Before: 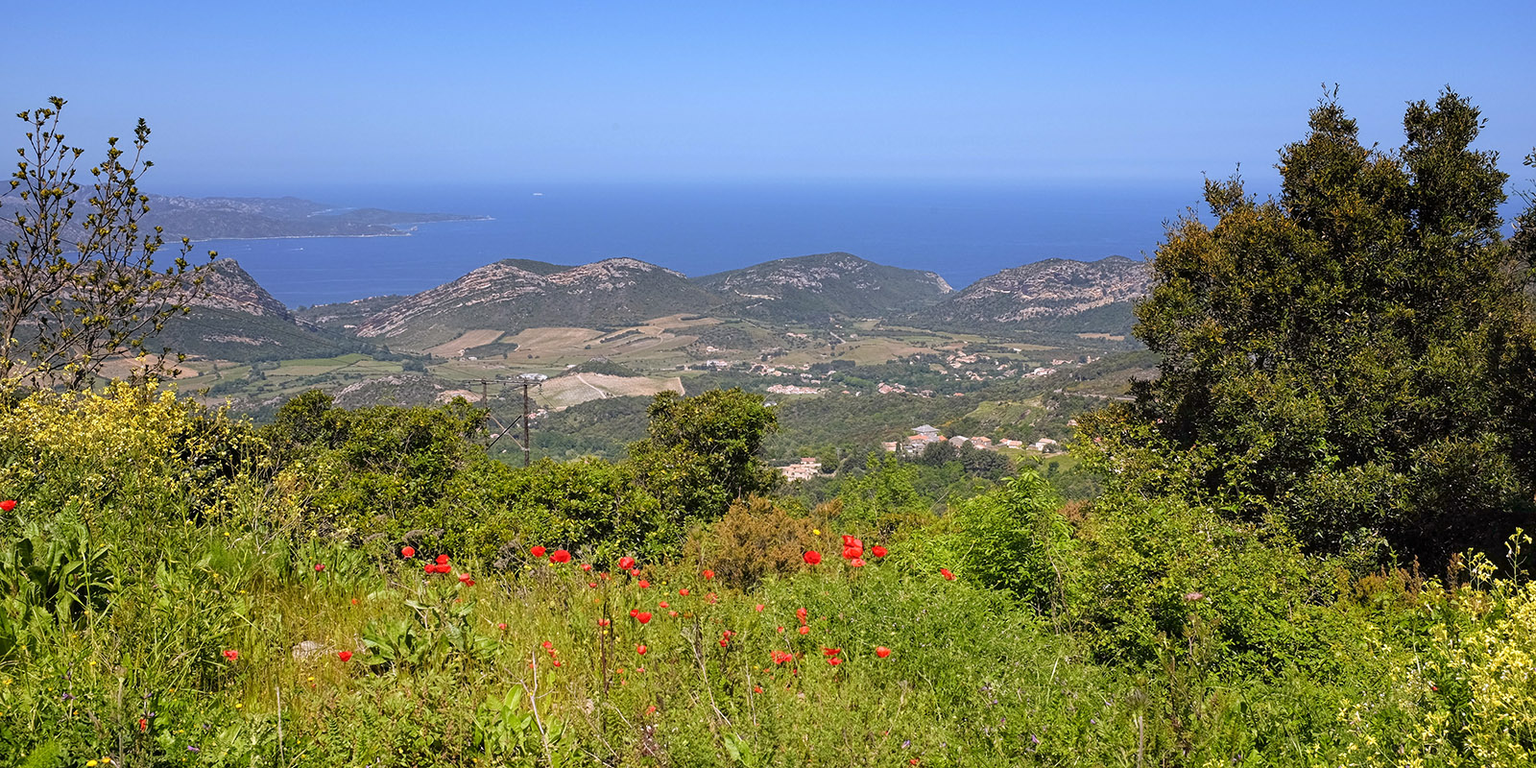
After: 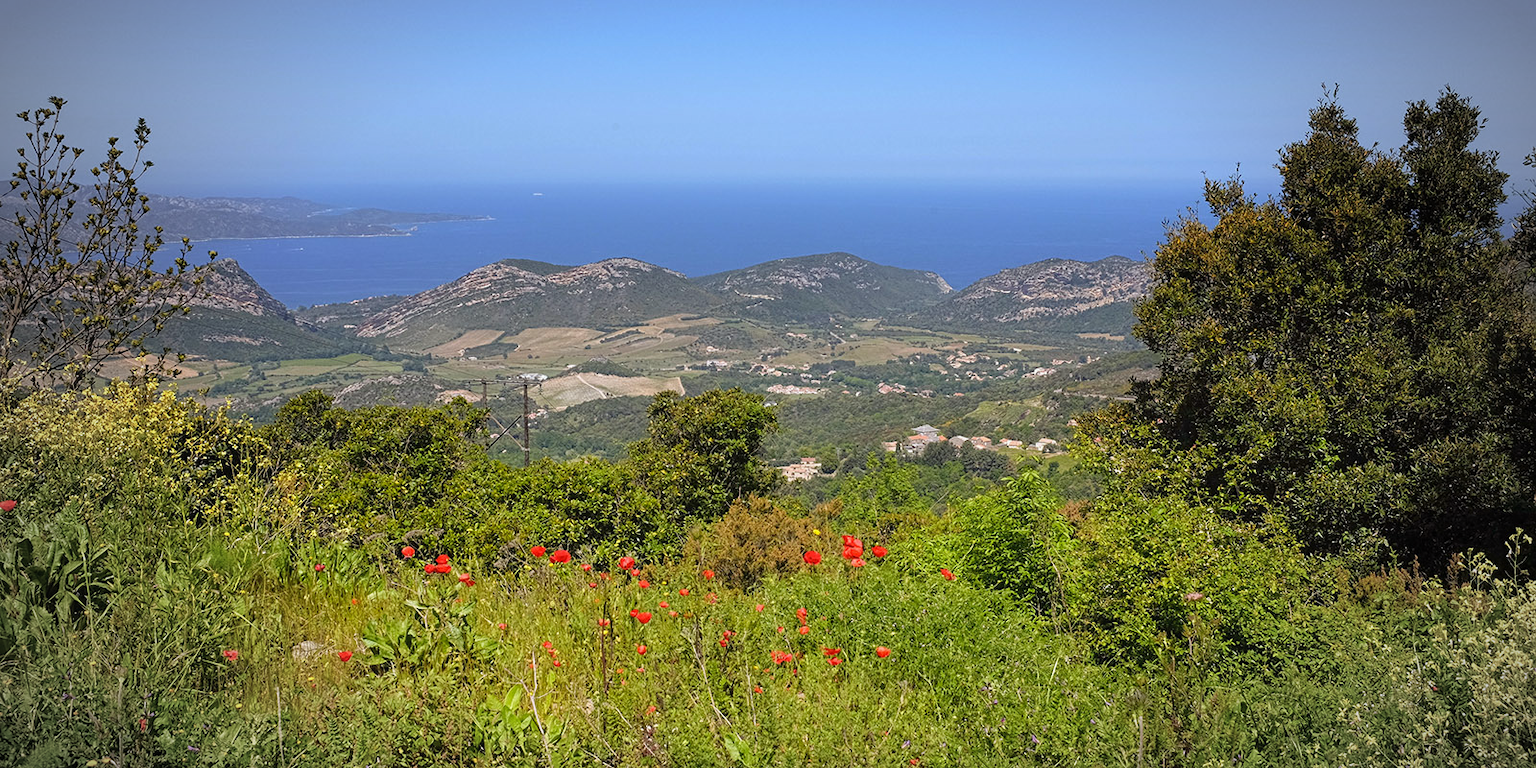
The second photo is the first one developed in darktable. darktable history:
vignetting: fall-off start 71.22%, width/height ratio 1.334, unbound false
contrast equalizer: octaves 7, y [[0.5, 0.5, 0.472, 0.5, 0.5, 0.5], [0.5 ×6], [0.5 ×6], [0 ×6], [0 ×6]]
color correction: highlights a* -2.63, highlights b* 2.57
